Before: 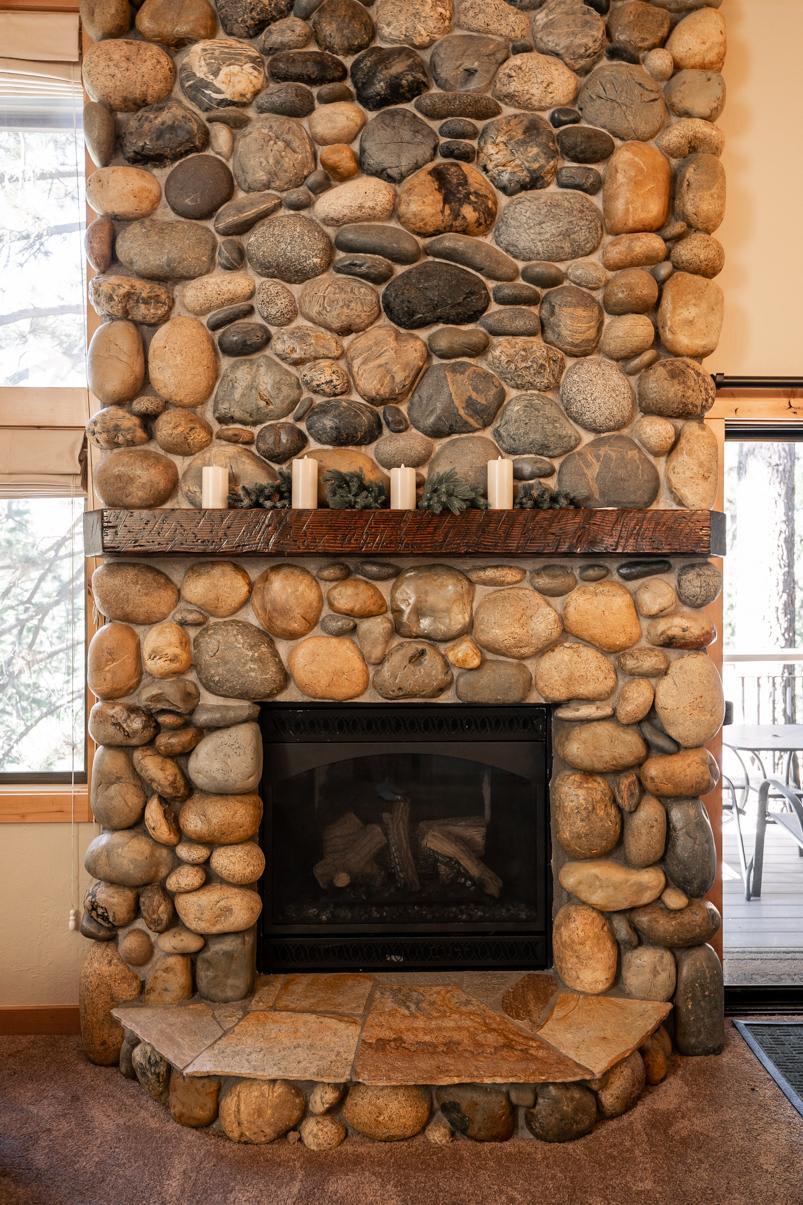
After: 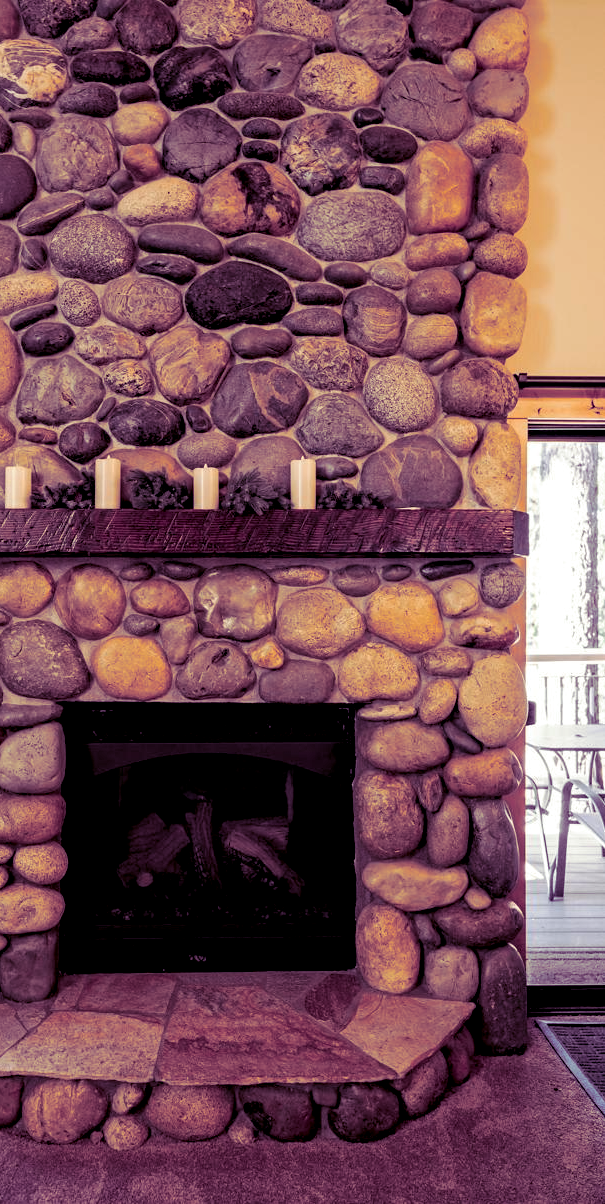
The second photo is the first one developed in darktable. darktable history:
crop and rotate: left 24.6%
haze removal: compatibility mode true, adaptive false
split-toning: shadows › hue 277.2°, shadows › saturation 0.74
exposure: black level correction 0.011, compensate highlight preservation false
